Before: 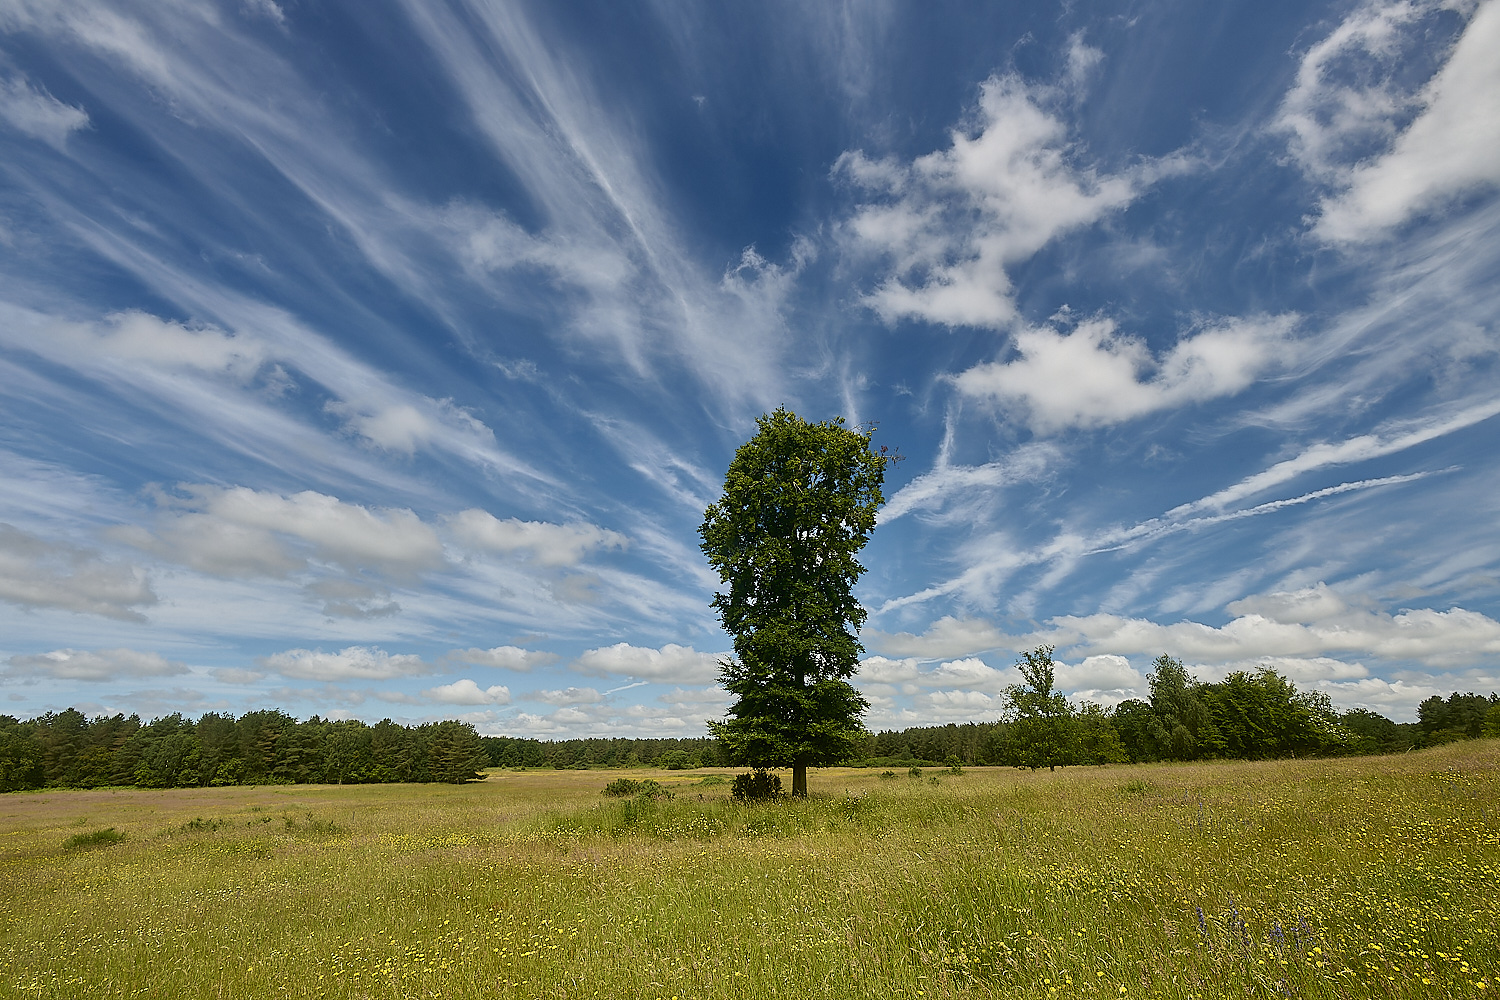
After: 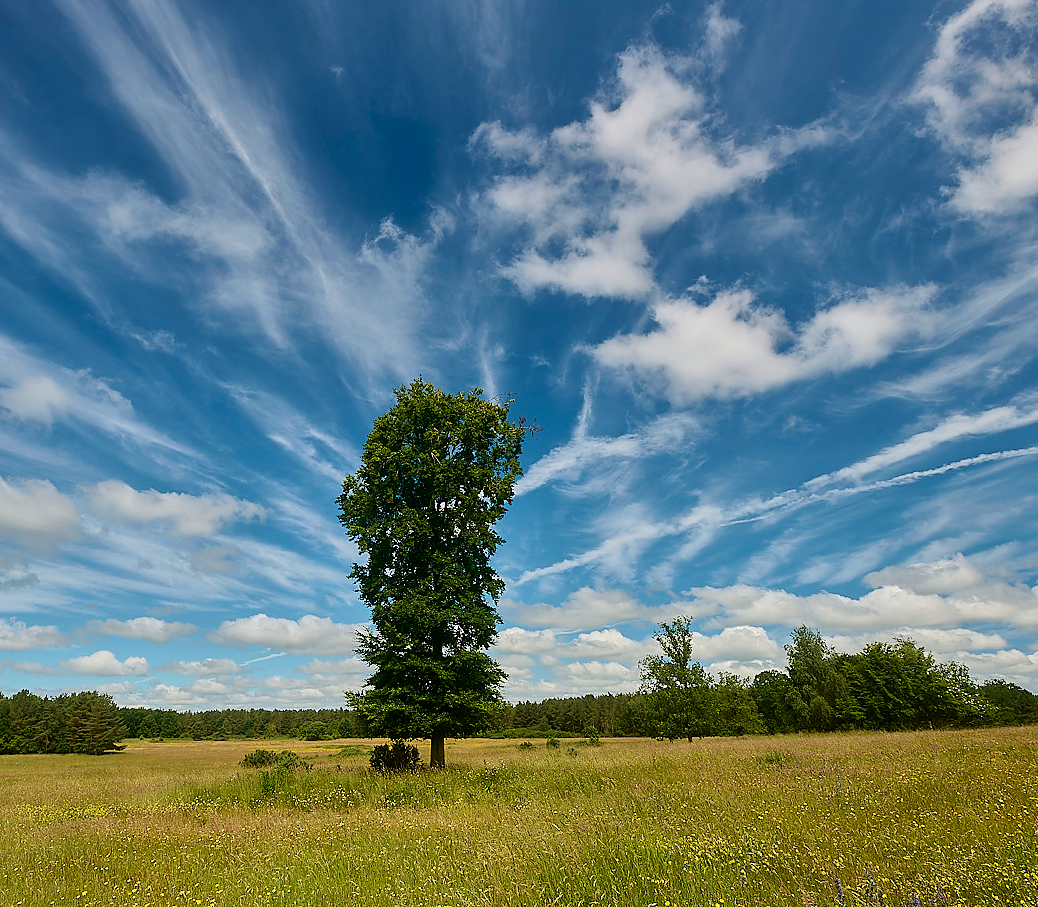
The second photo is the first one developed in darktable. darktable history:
crop and rotate: left 24.15%, top 2.937%, right 6.614%, bottom 6.276%
velvia: on, module defaults
